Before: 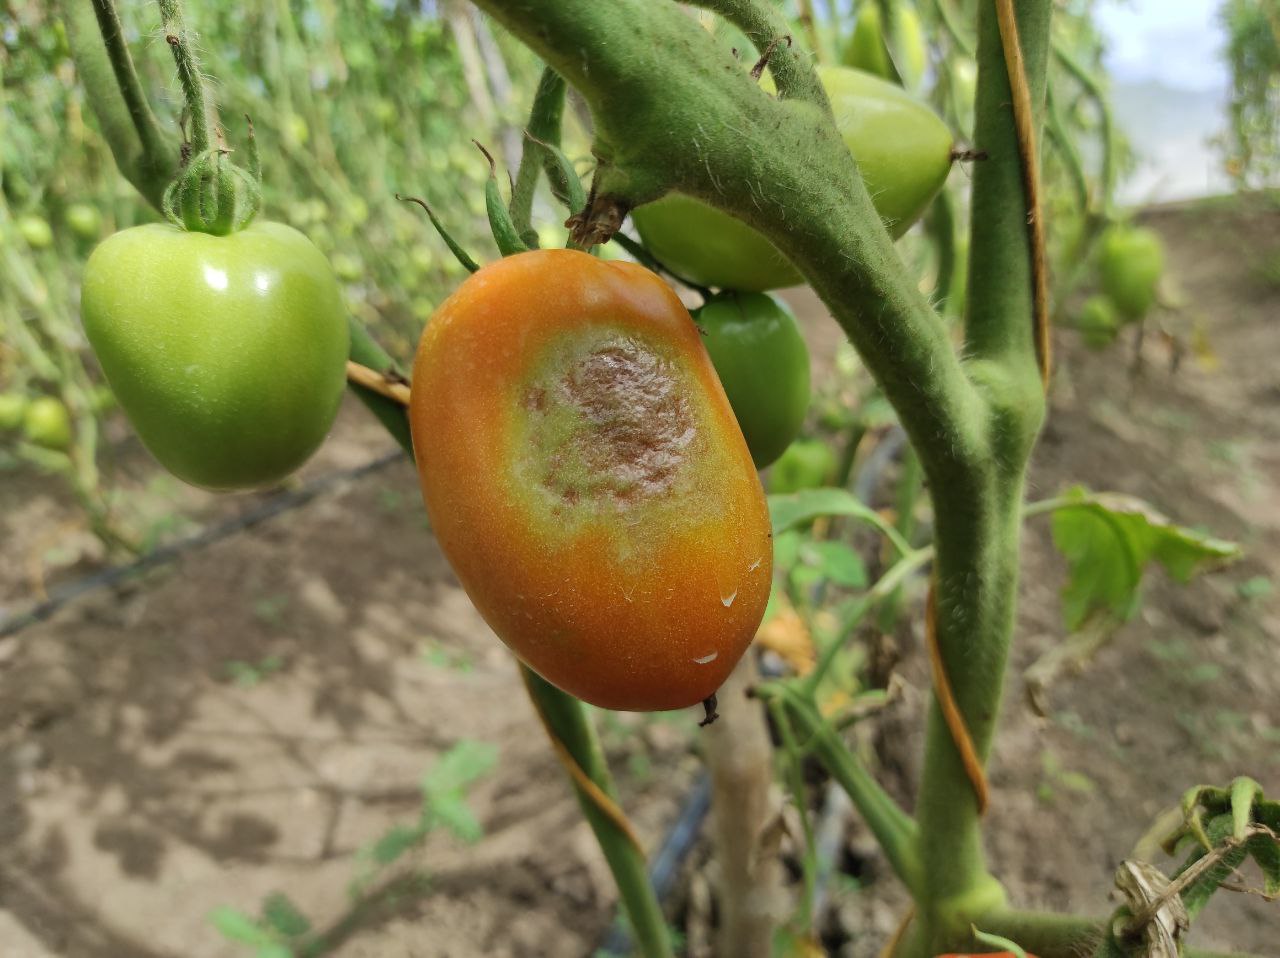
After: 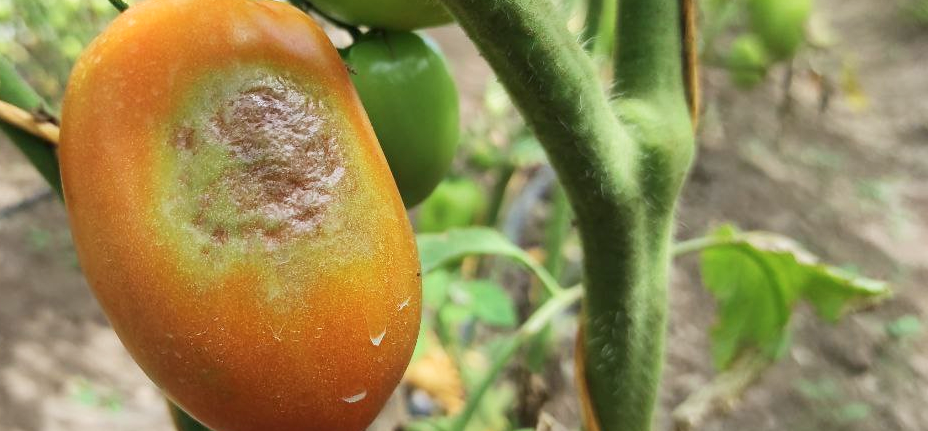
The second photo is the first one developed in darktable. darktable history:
color calibration: illuminant as shot in camera, x 0.358, y 0.373, temperature 4628.91 K
base curve: curves: ch0 [(0, 0) (0.579, 0.807) (1, 1)], preserve colors none
crop and rotate: left 27.488%, top 27.257%, bottom 27.663%
